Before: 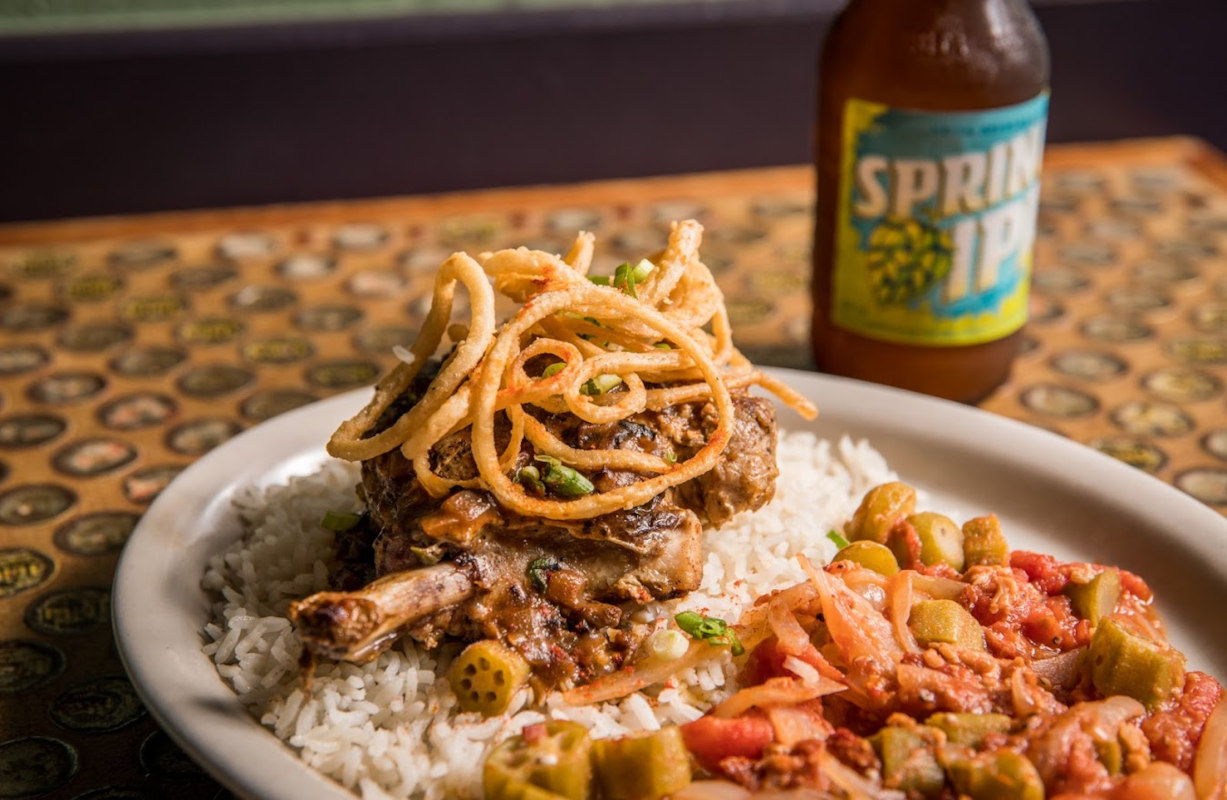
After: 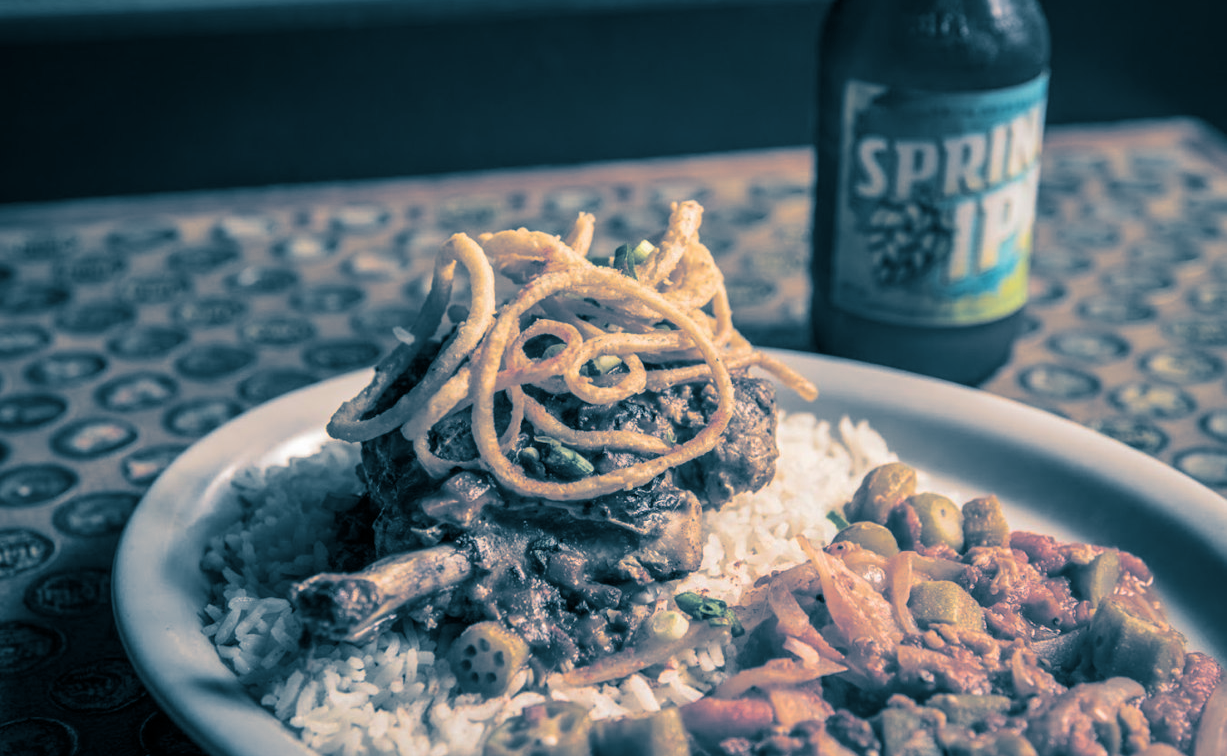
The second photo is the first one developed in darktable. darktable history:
crop and rotate: top 2.479%, bottom 3.018%
split-toning: shadows › hue 212.4°, balance -70
